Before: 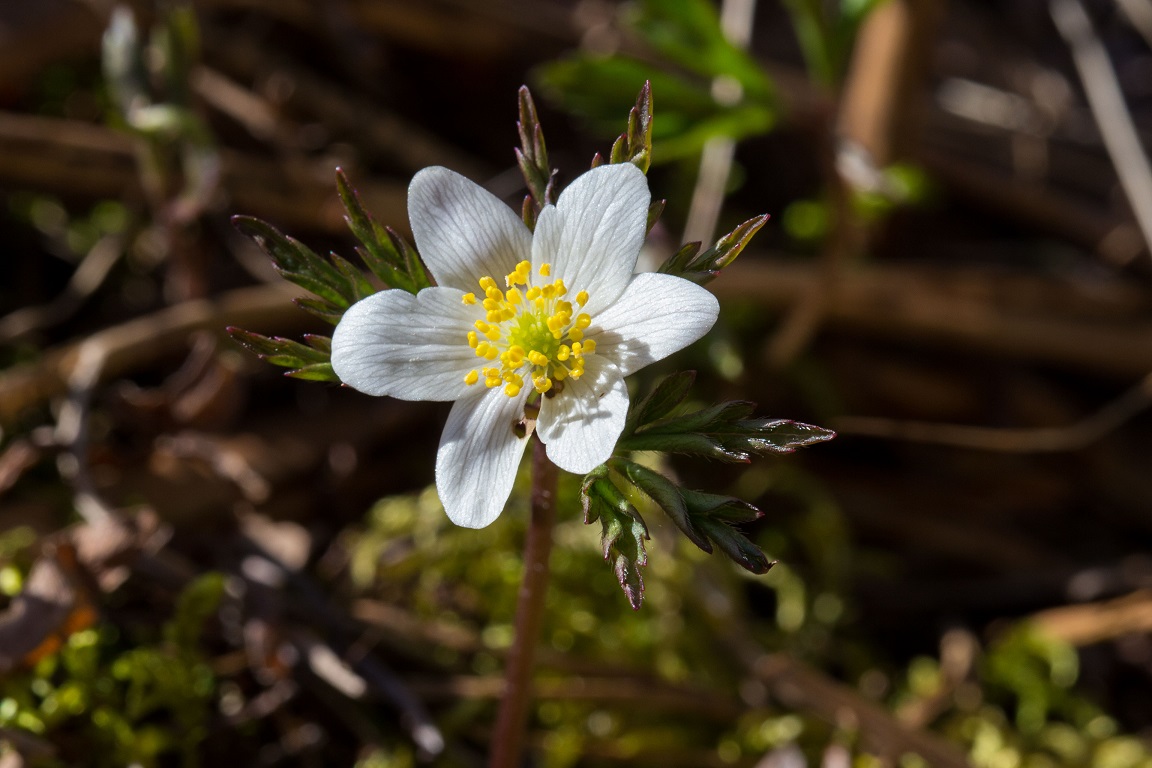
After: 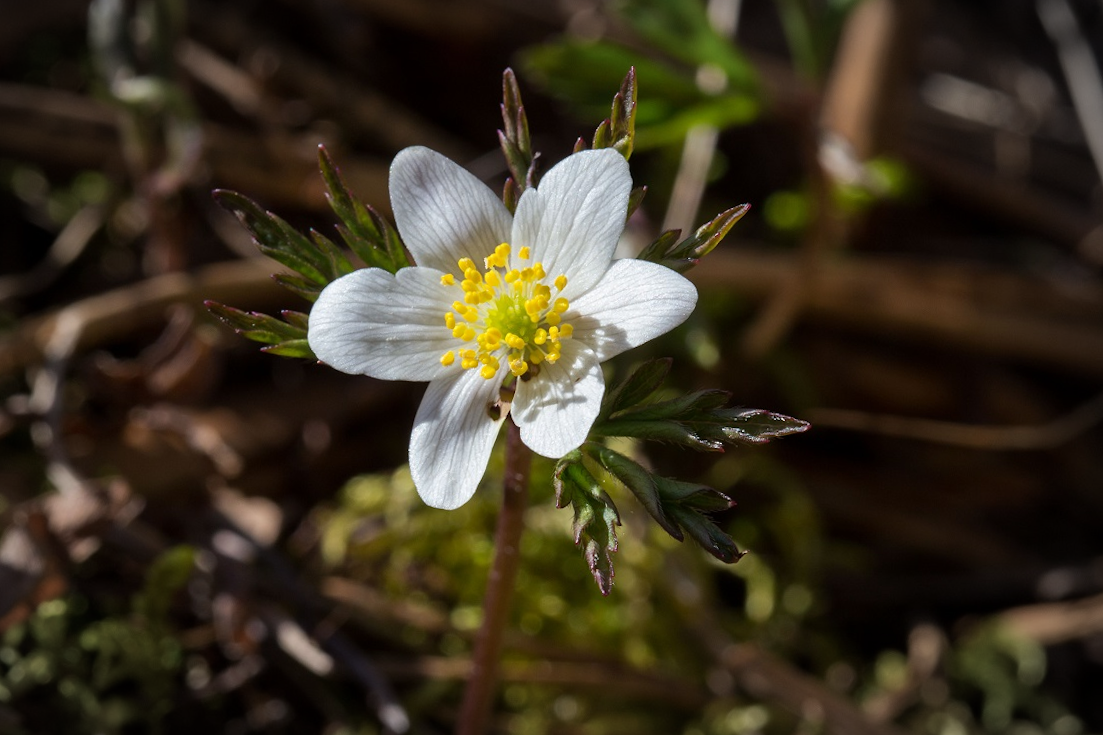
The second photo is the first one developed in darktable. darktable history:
crop and rotate: angle -1.69°
vignetting: automatic ratio true
